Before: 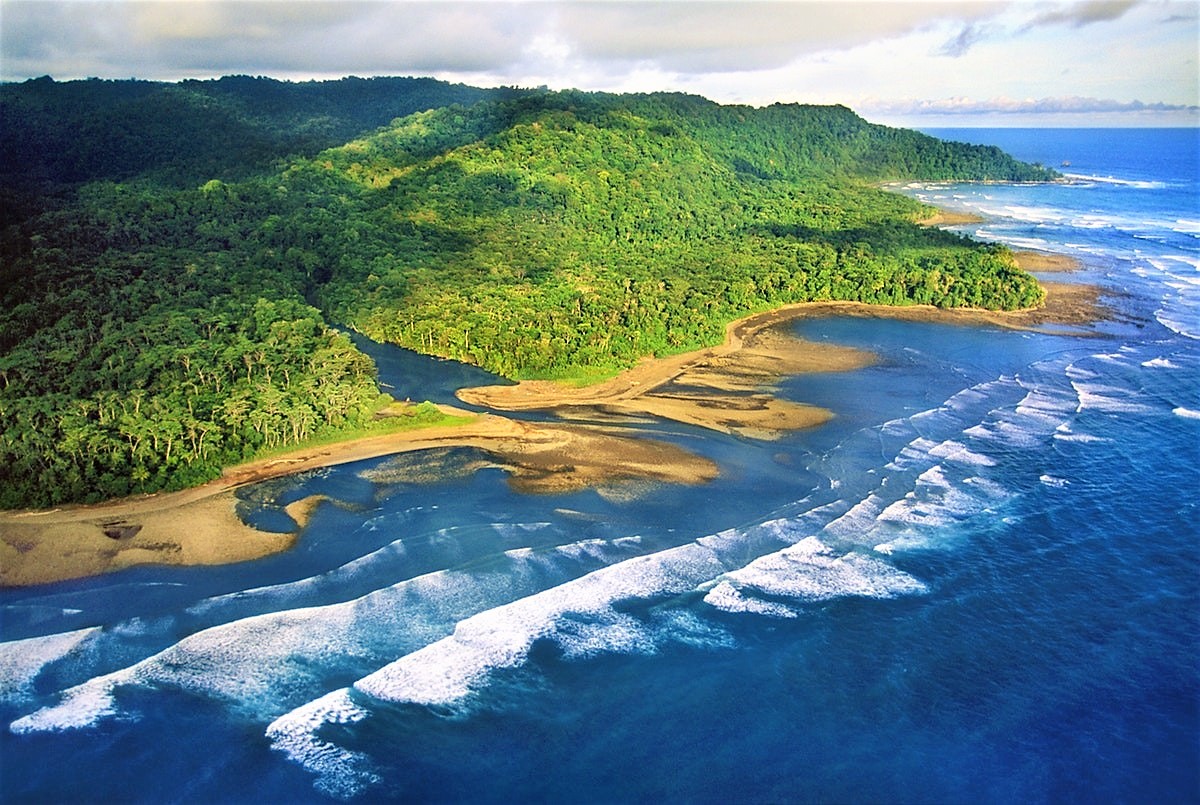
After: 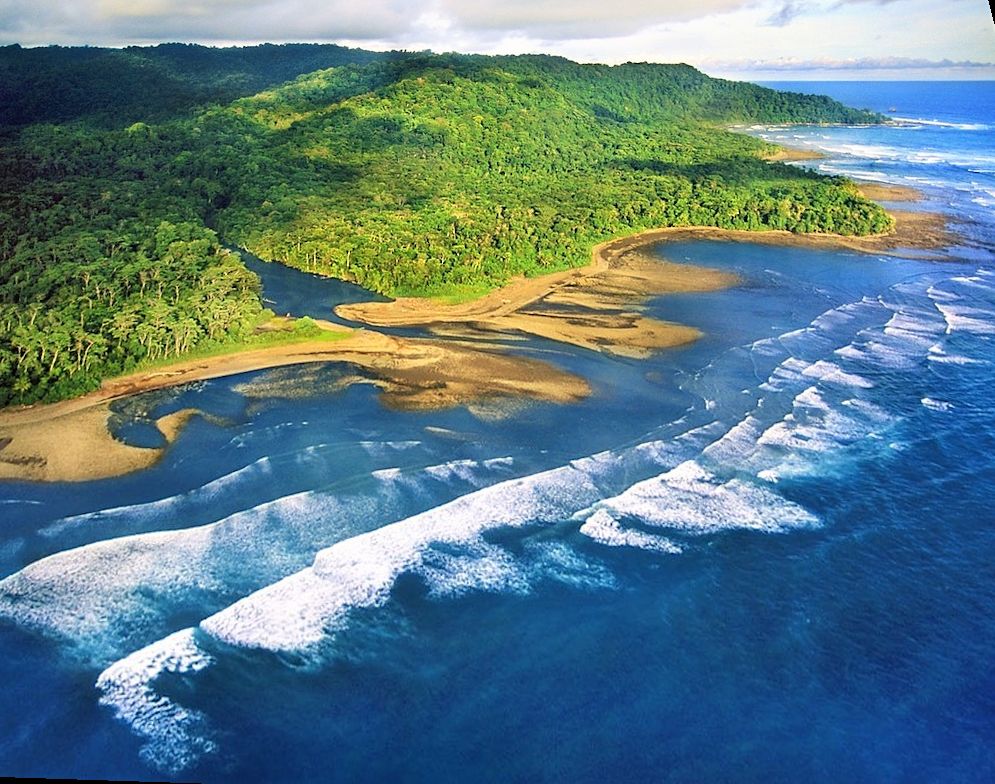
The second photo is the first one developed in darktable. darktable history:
rotate and perspective: rotation 0.72°, lens shift (vertical) -0.352, lens shift (horizontal) -0.051, crop left 0.152, crop right 0.859, crop top 0.019, crop bottom 0.964
